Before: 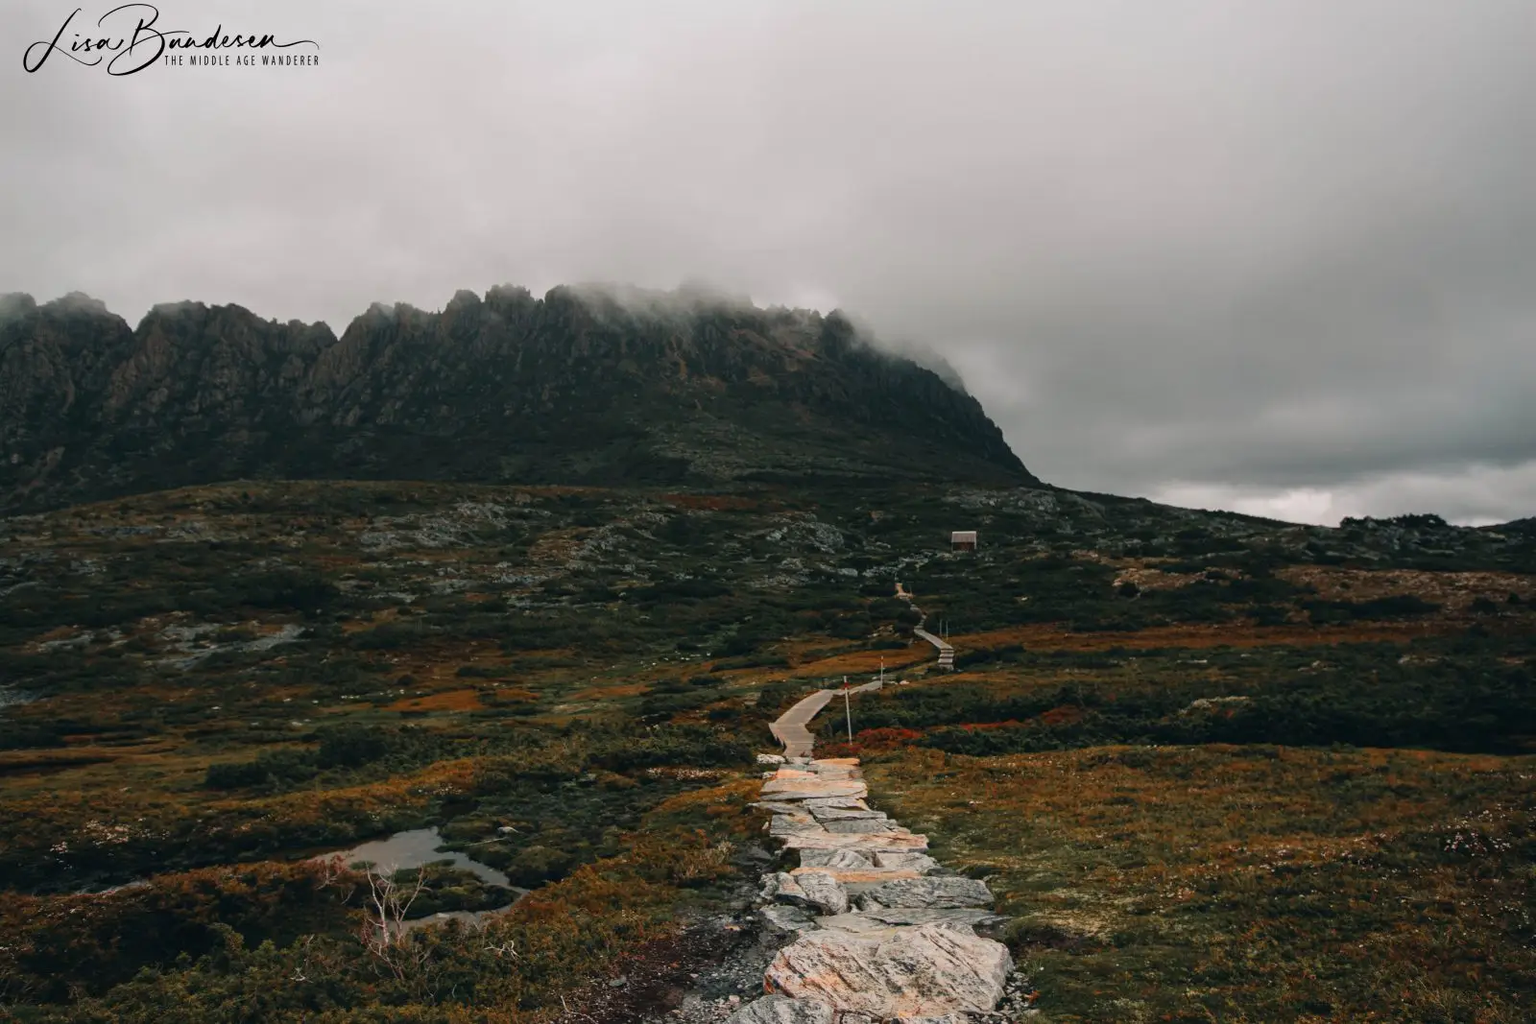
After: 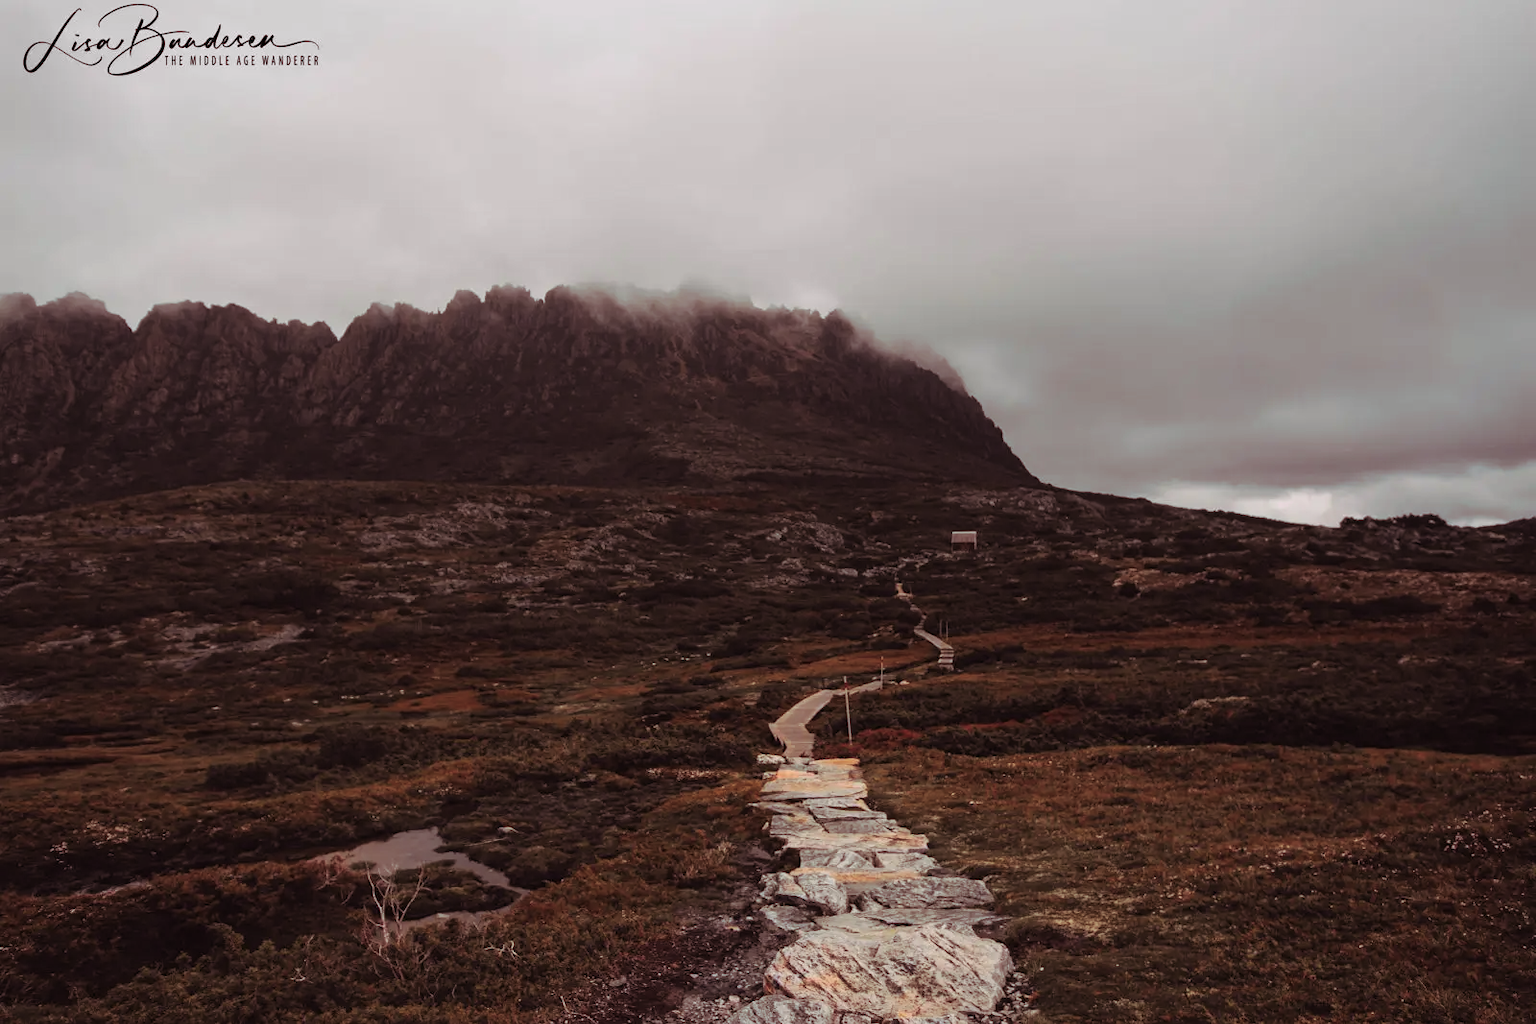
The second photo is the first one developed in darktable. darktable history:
tone equalizer: on, module defaults
split-toning: highlights › hue 298.8°, highlights › saturation 0.73, compress 41.76%
